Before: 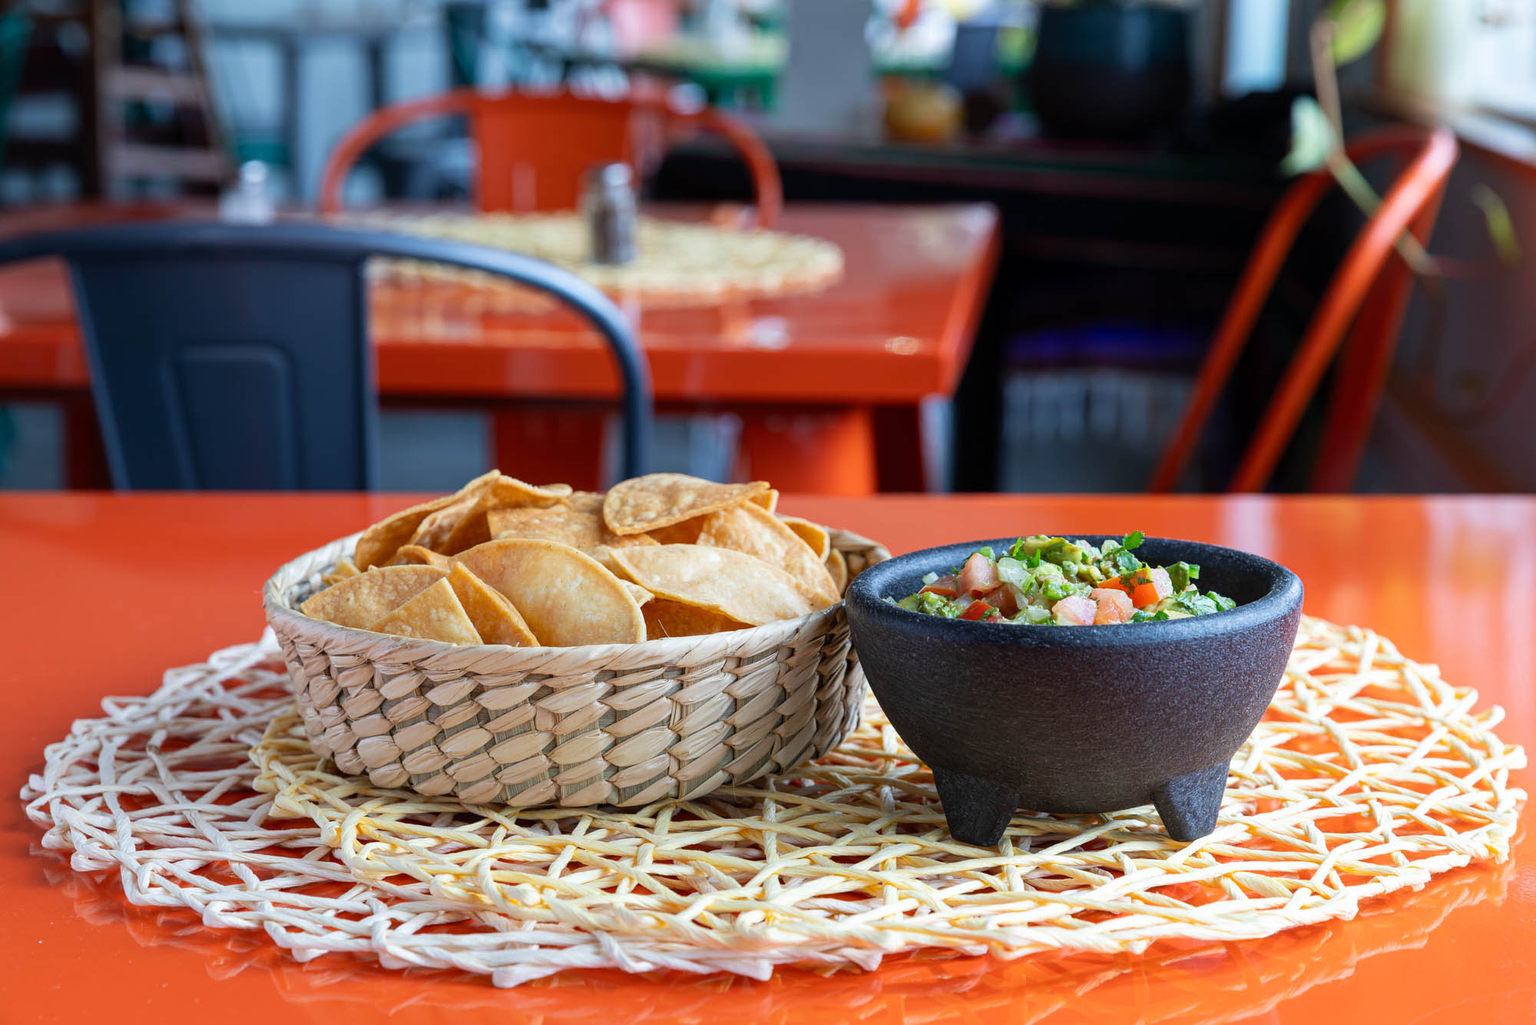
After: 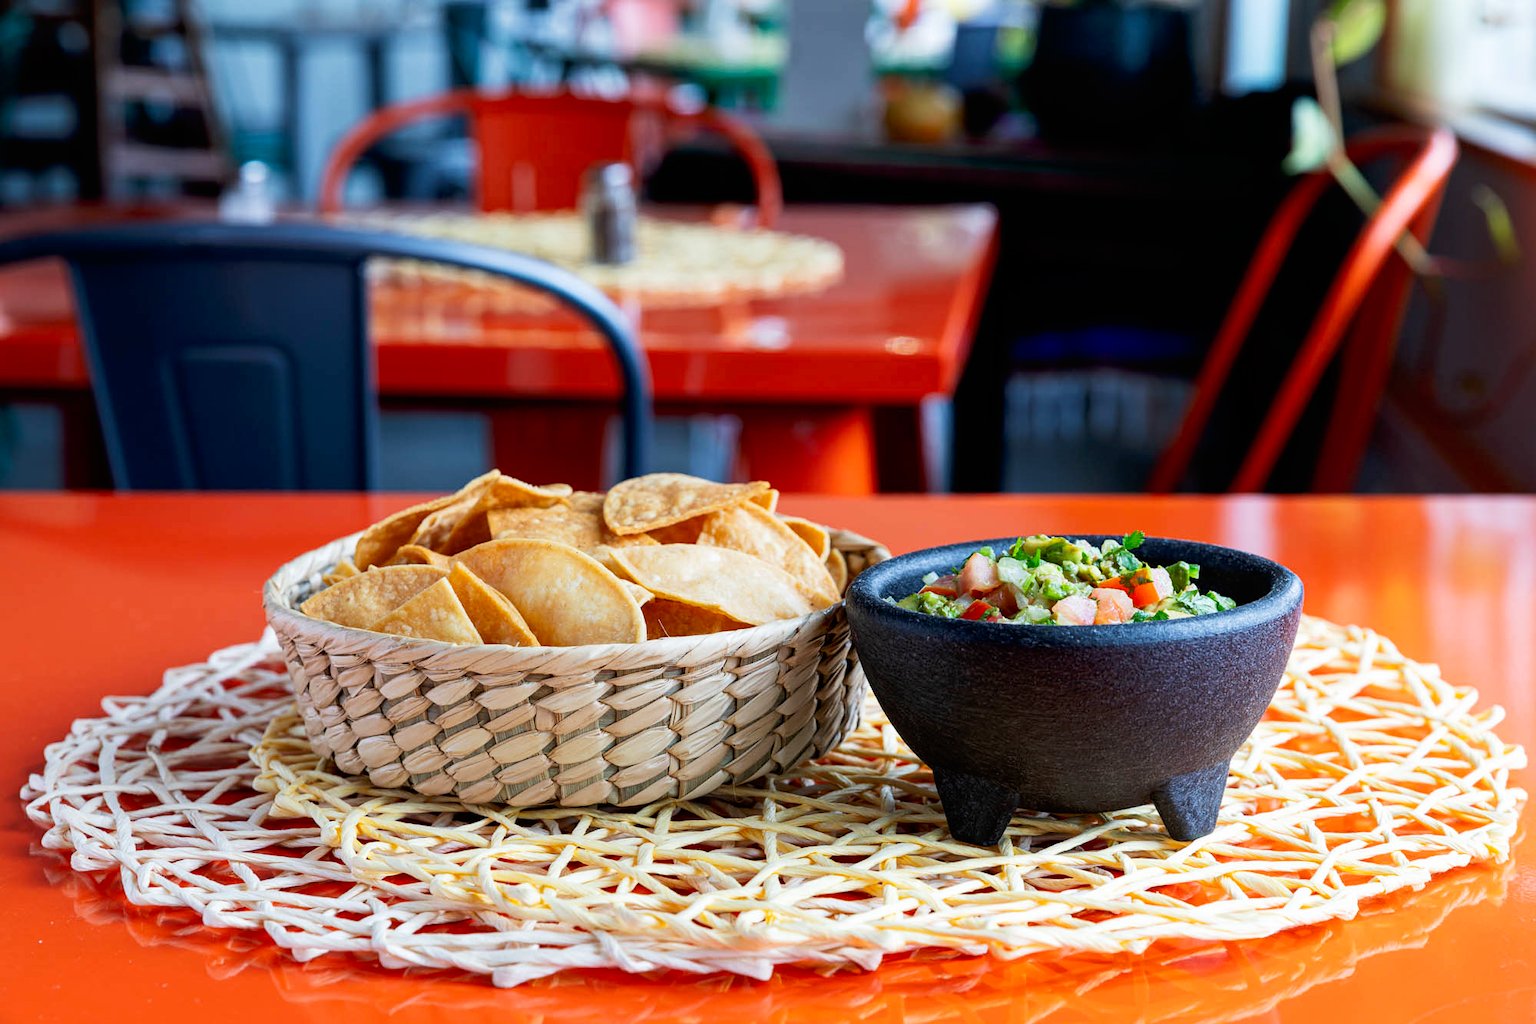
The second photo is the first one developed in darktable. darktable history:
tone curve: curves: ch0 [(0, 0) (0.118, 0.034) (0.182, 0.124) (0.265, 0.214) (0.504, 0.508) (0.783, 0.825) (1, 1)], preserve colors none
